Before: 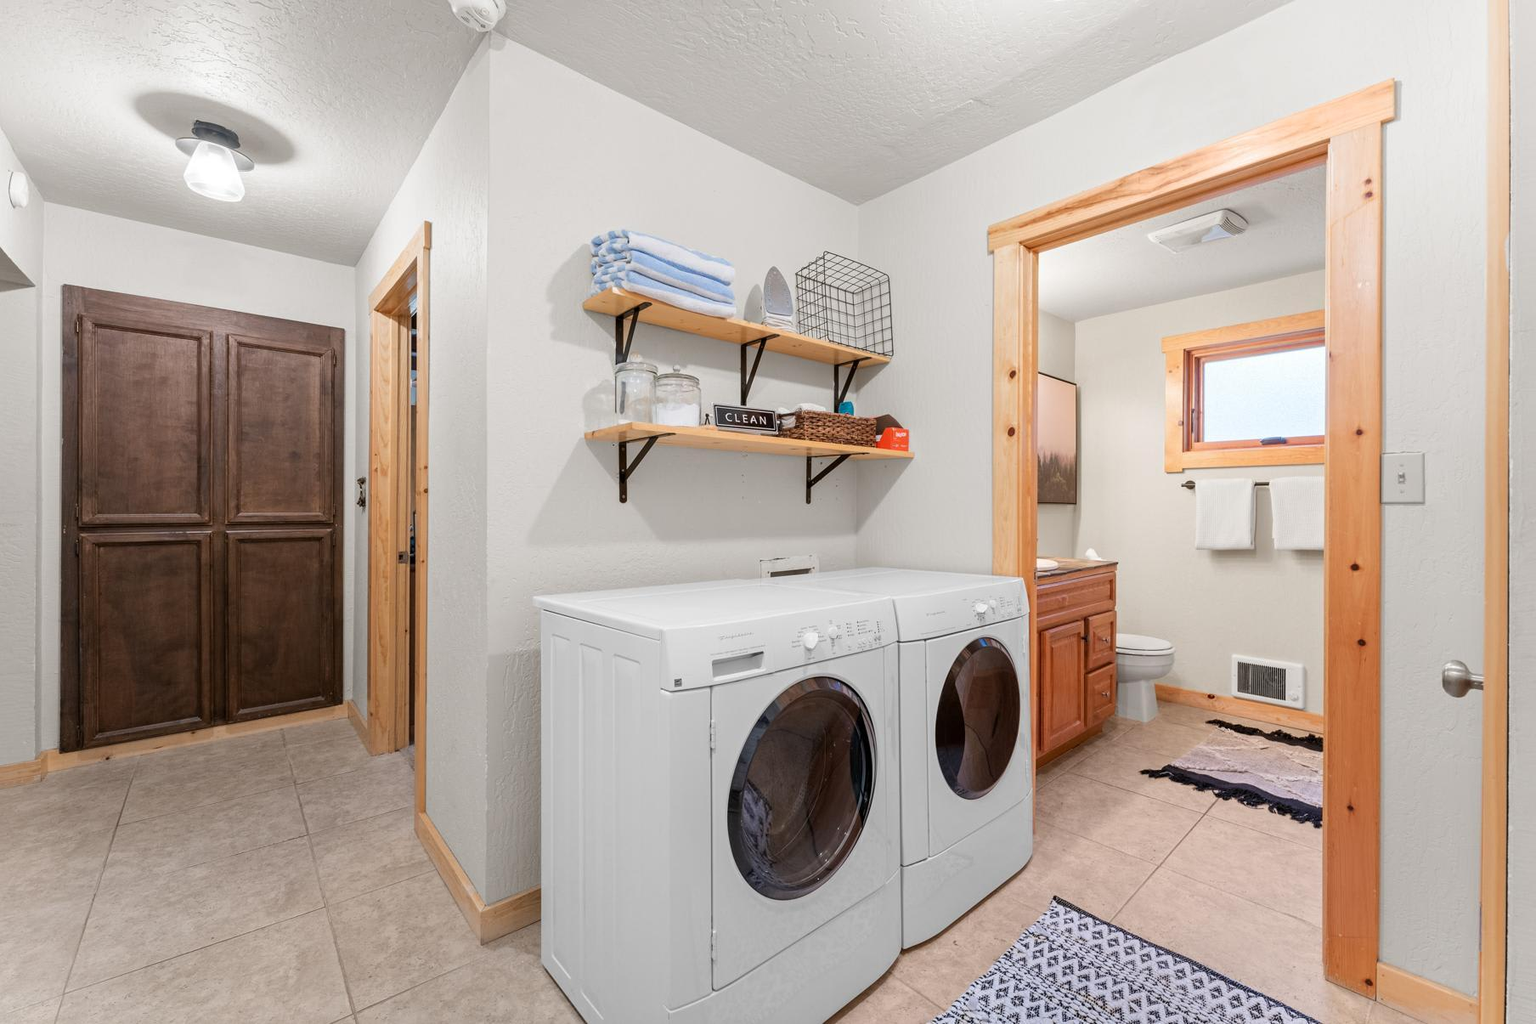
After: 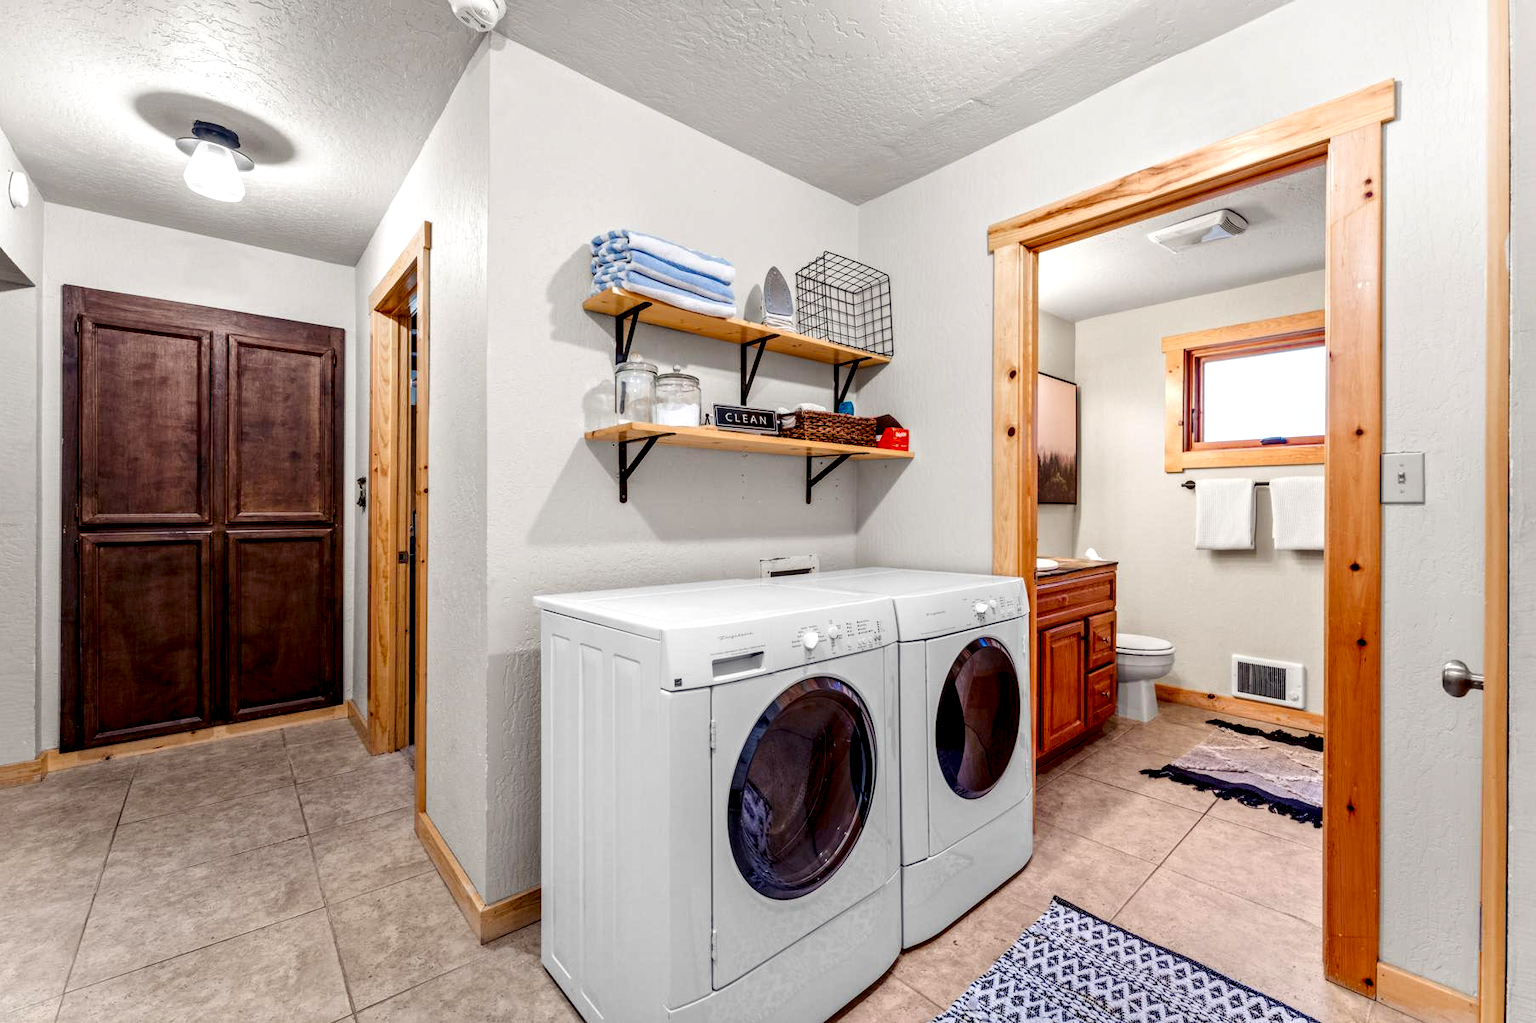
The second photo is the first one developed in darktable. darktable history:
contrast brightness saturation: contrast 0.081, saturation 0.2
local contrast: highlights 60%, shadows 64%, detail 160%
contrast equalizer: octaves 7, y [[0.5, 0.488, 0.462, 0.461, 0.491, 0.5], [0.5 ×6], [0.5 ×6], [0 ×6], [0 ×6]], mix -0.987
color balance rgb: shadows lift › luminance -21.448%, shadows lift › chroma 6.599%, shadows lift › hue 270.85°, perceptual saturation grading › global saturation 40.934%, perceptual saturation grading › highlights -50.368%, perceptual saturation grading › shadows 30.64%
